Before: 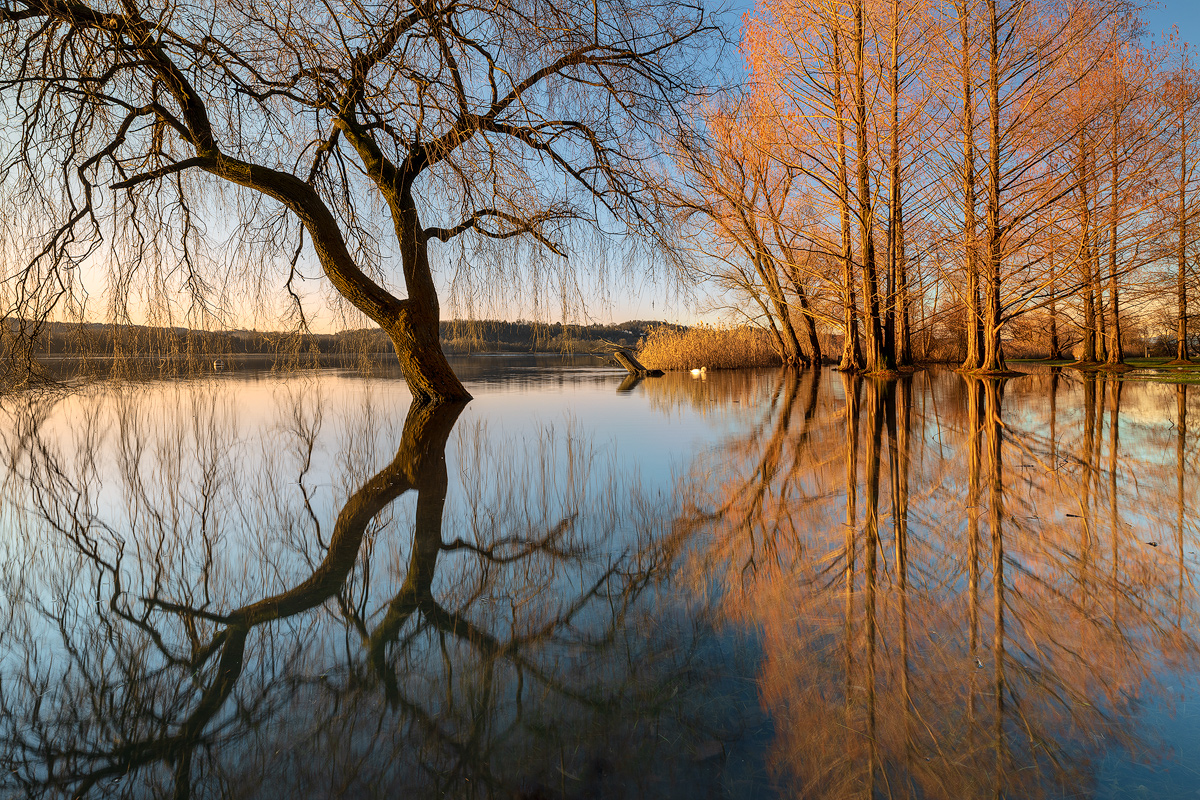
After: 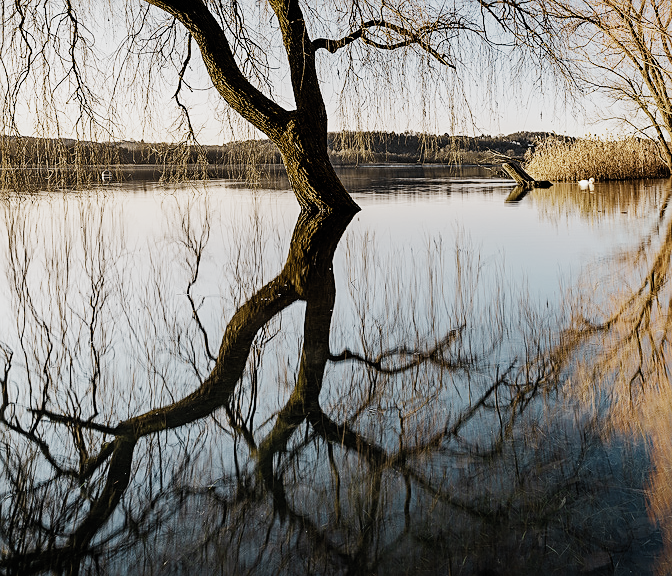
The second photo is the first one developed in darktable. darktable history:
tone equalizer: edges refinement/feathering 500, mask exposure compensation -1.57 EV, preserve details no
exposure: black level correction 0, exposure 0.69 EV, compensate exposure bias true, compensate highlight preservation false
color balance rgb: perceptual saturation grading › global saturation 0.485%, perceptual saturation grading › mid-tones 11.406%, global vibrance 25.481%
sharpen: amount 0.488
crop: left 9.337%, top 23.662%, right 34.6%, bottom 4.318%
filmic rgb: black relative exposure -5.07 EV, white relative exposure 3.96 EV, hardness 2.91, contrast 1.297, highlights saturation mix -28.77%, preserve chrominance no, color science v5 (2021), contrast in shadows safe, contrast in highlights safe
